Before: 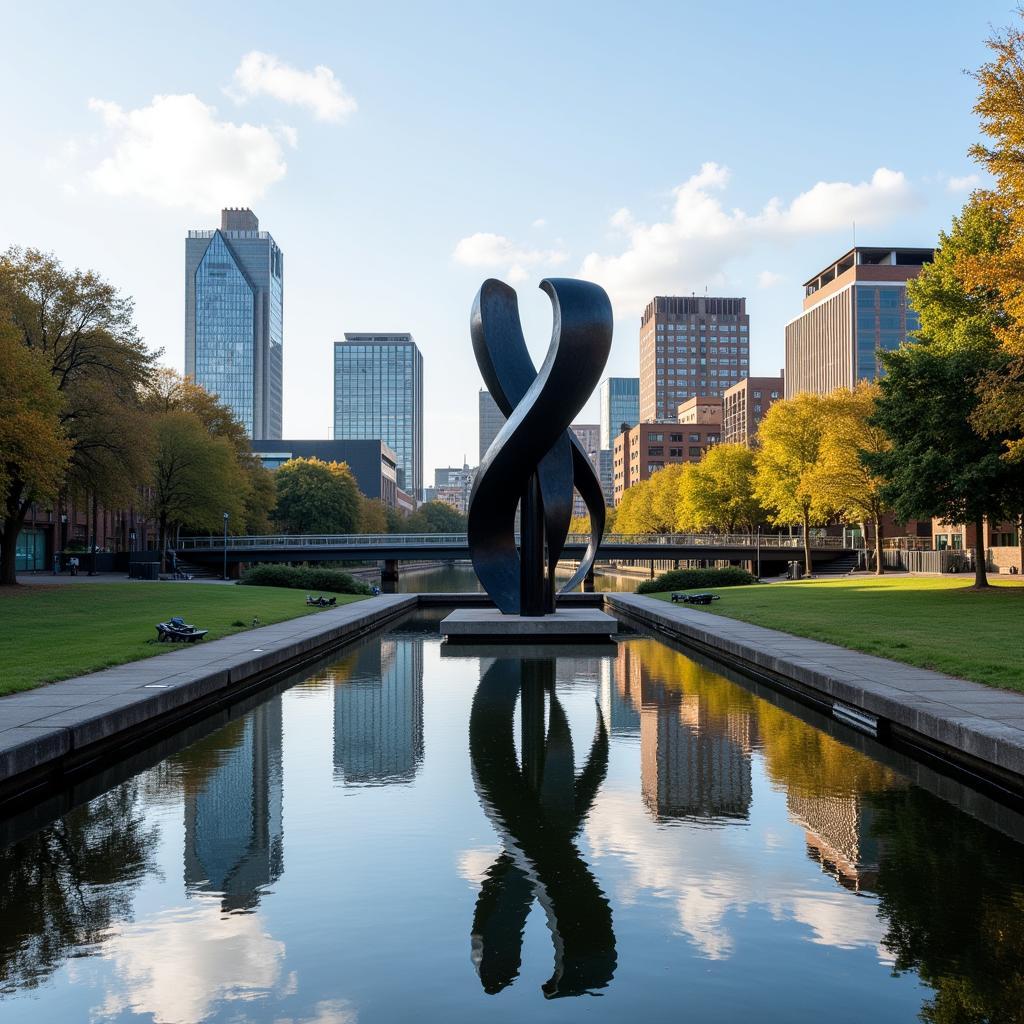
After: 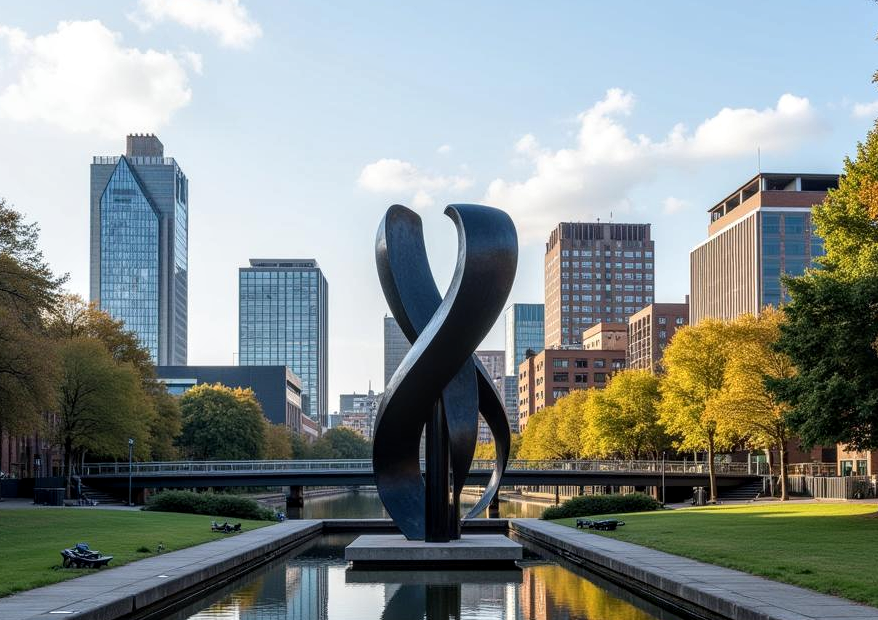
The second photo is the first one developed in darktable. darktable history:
local contrast: on, module defaults
crop and rotate: left 9.373%, top 7.28%, right 4.852%, bottom 32.121%
